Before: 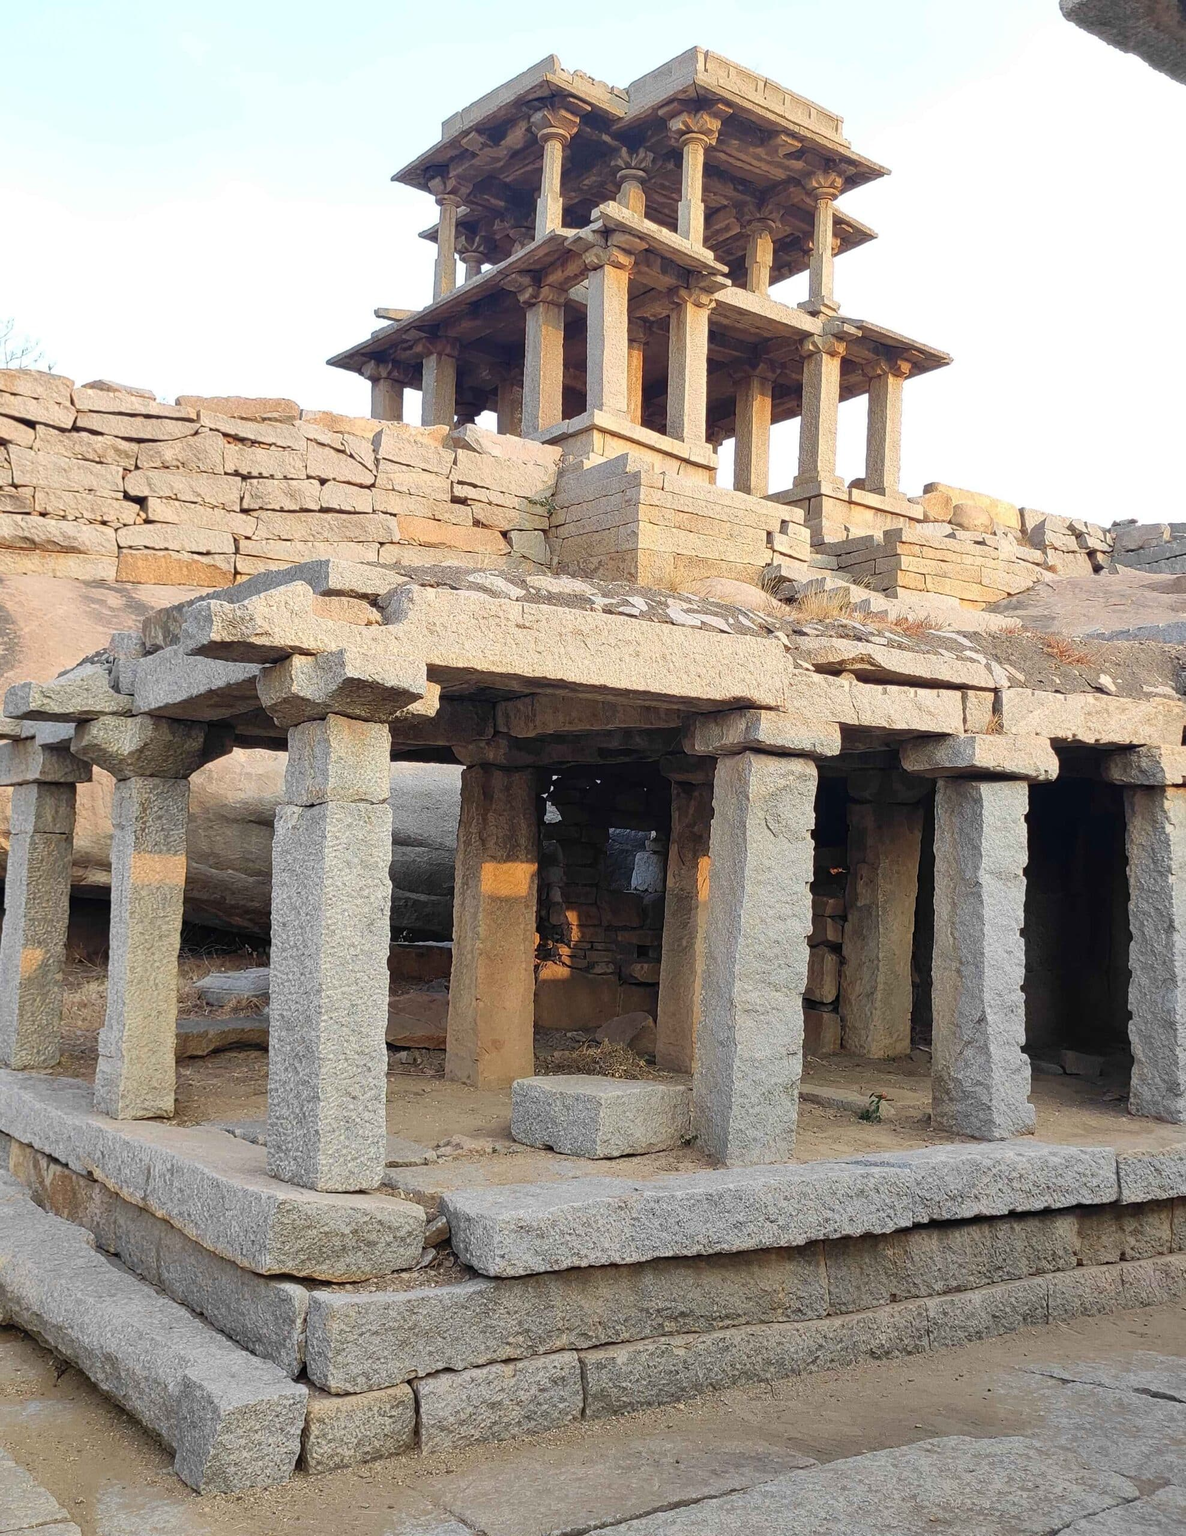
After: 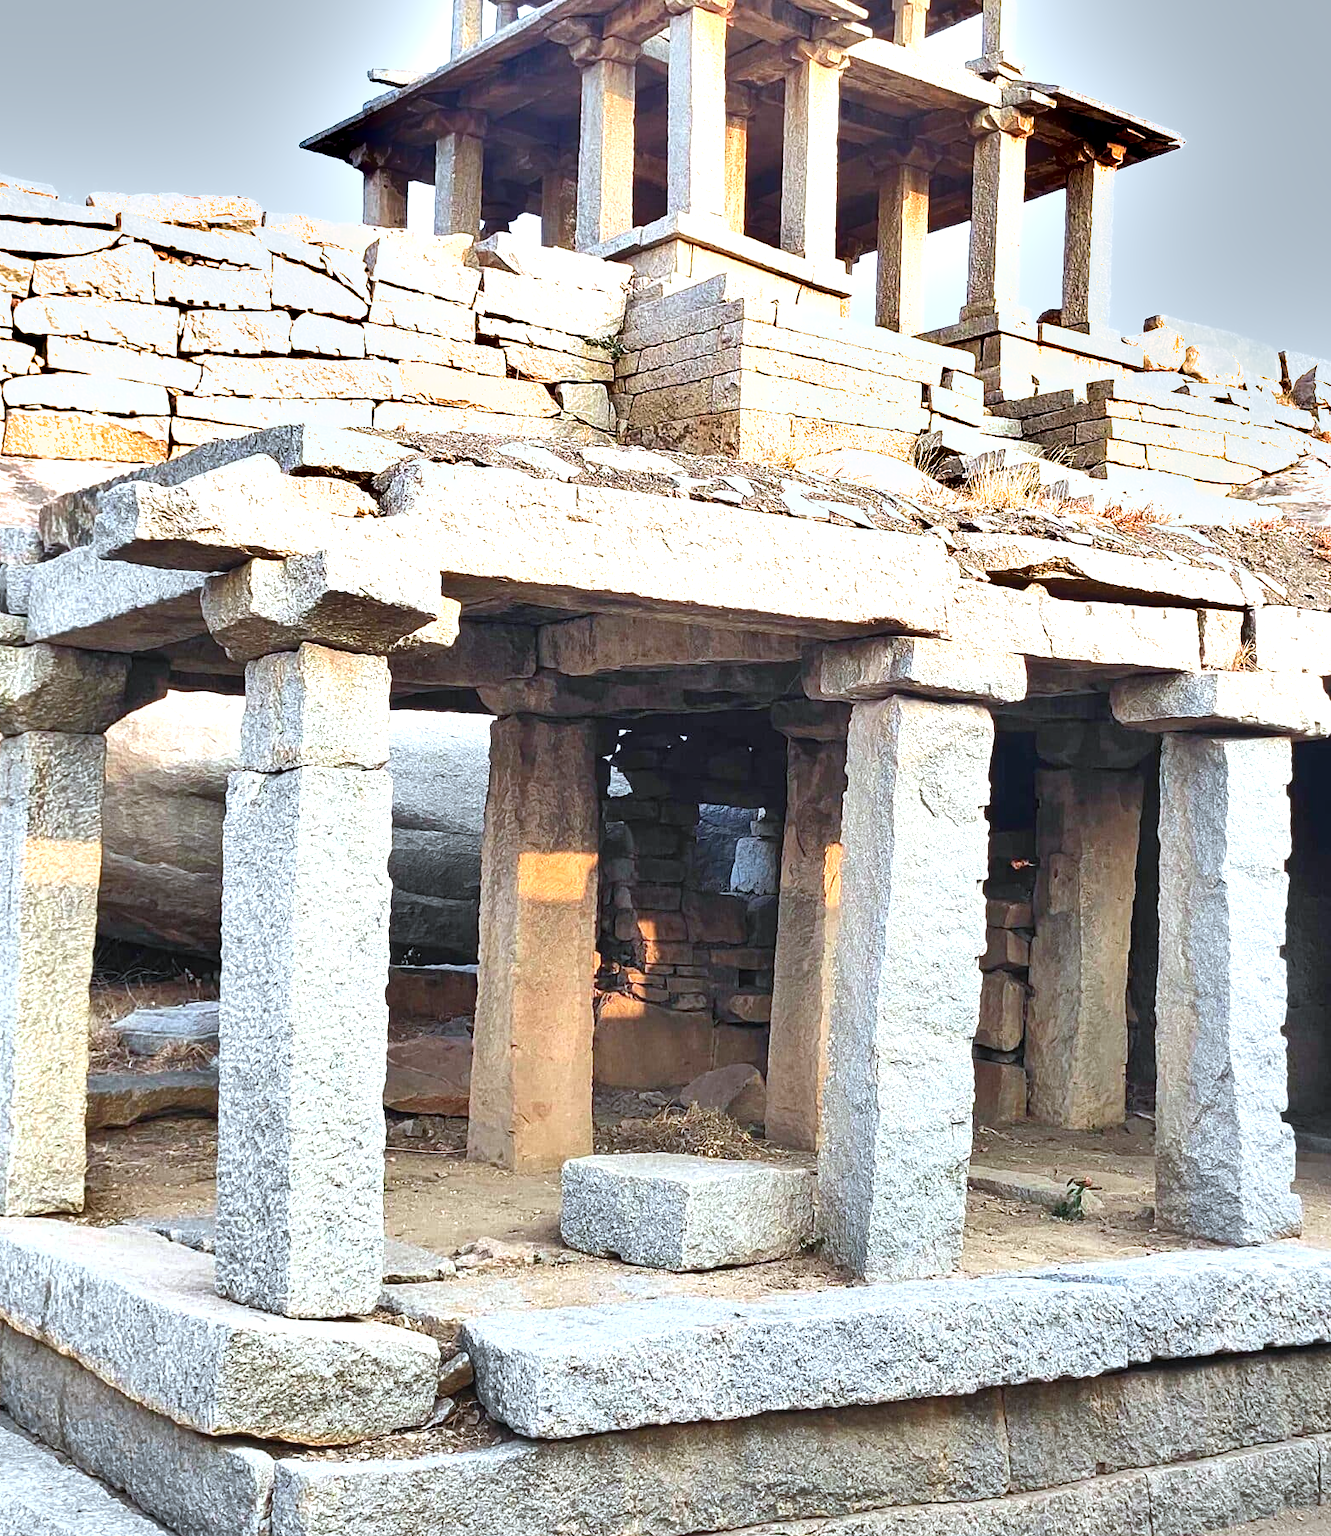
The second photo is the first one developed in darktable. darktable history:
crop: left 9.712%, top 16.928%, right 10.845%, bottom 12.332%
exposure: black level correction 0, exposure 1.2 EV, compensate highlight preservation false
color correction: highlights a* -4.18, highlights b* -10.81
shadows and highlights: soften with gaussian
